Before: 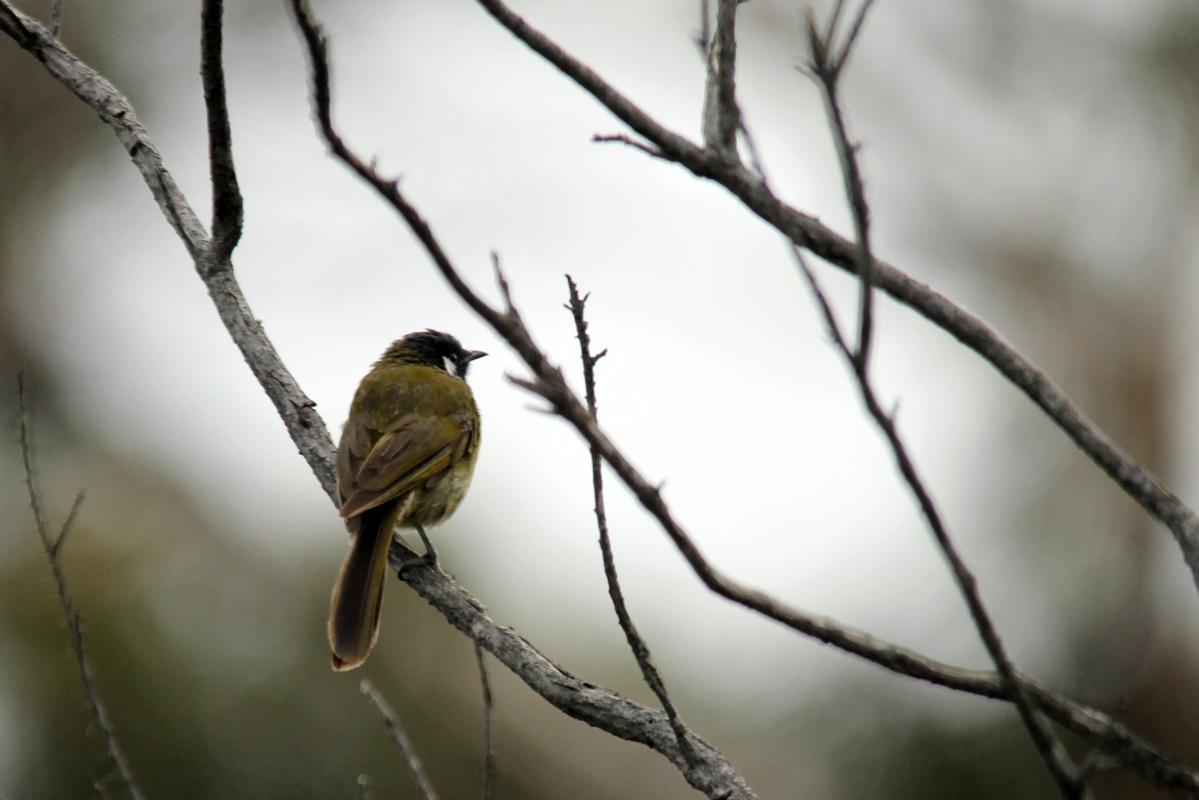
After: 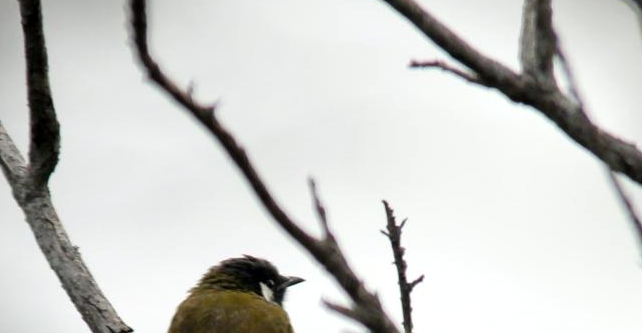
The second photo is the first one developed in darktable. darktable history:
tone equalizer: edges refinement/feathering 500, mask exposure compensation -1.57 EV, preserve details no
crop: left 15.293%, top 9.305%, right 31.156%, bottom 49.058%
